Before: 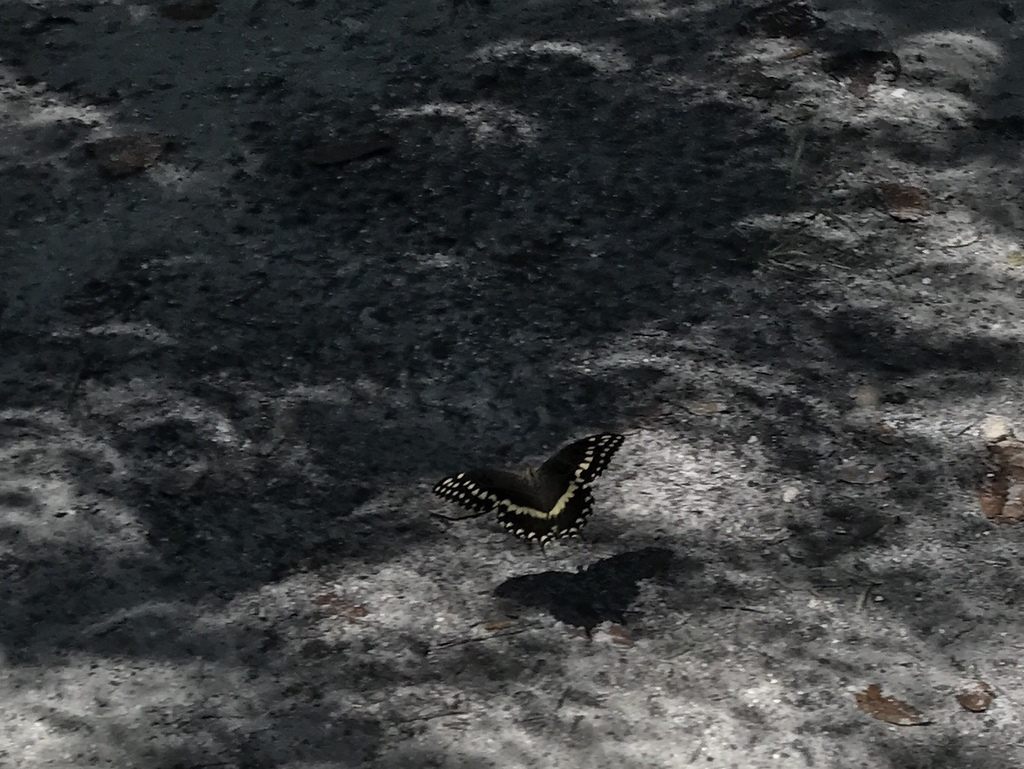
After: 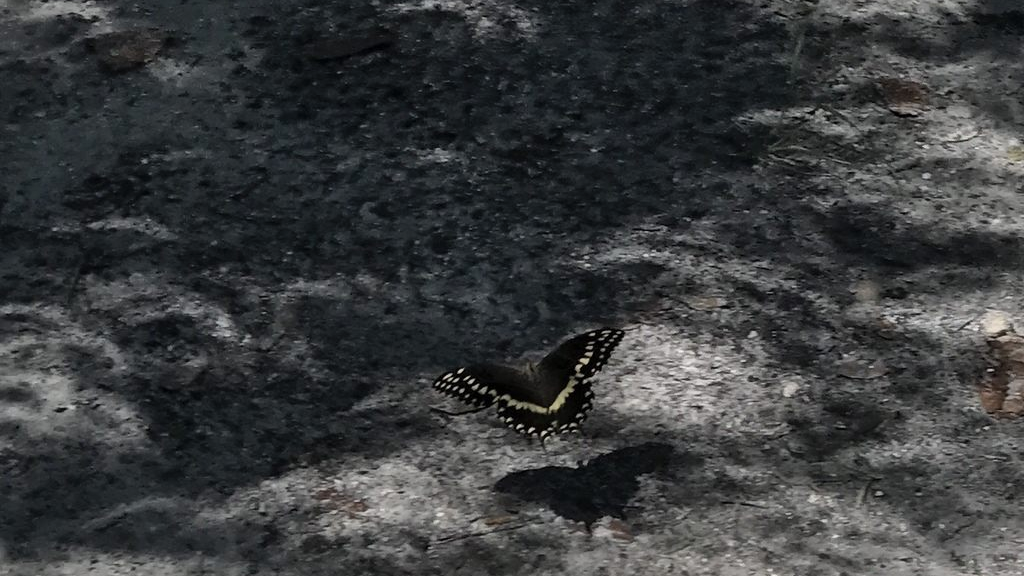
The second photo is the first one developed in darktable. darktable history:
crop: top 13.715%, bottom 11.288%
shadows and highlights: shadows 31.81, highlights -31.8, soften with gaussian
